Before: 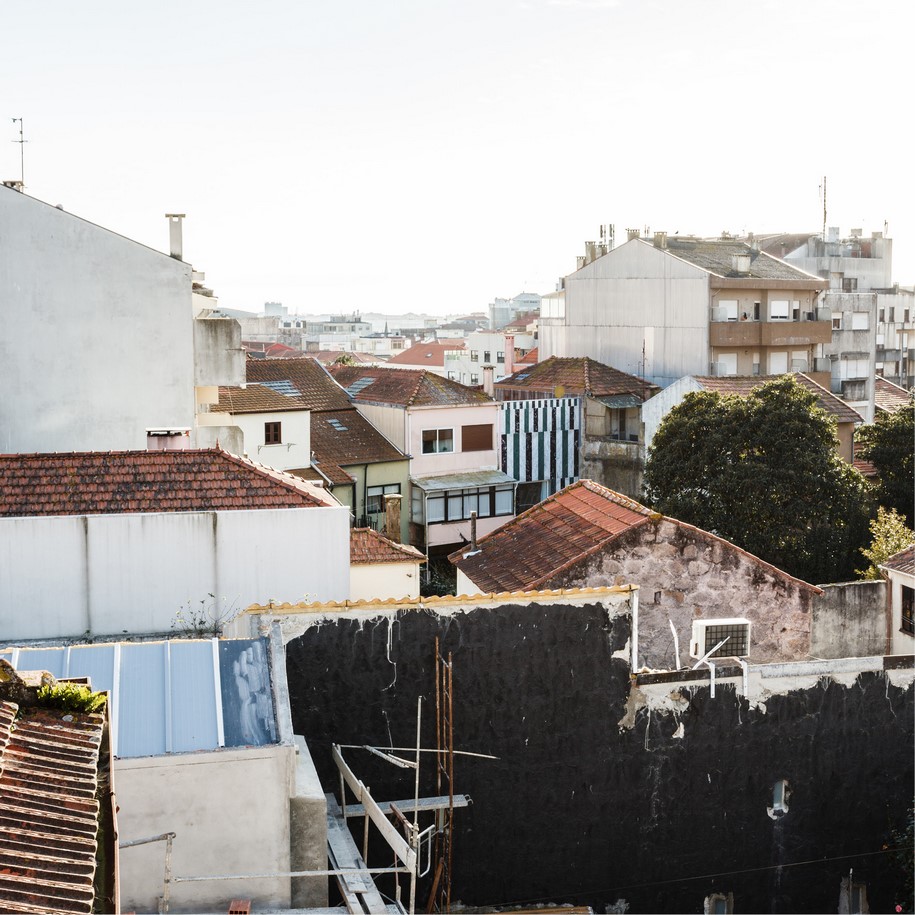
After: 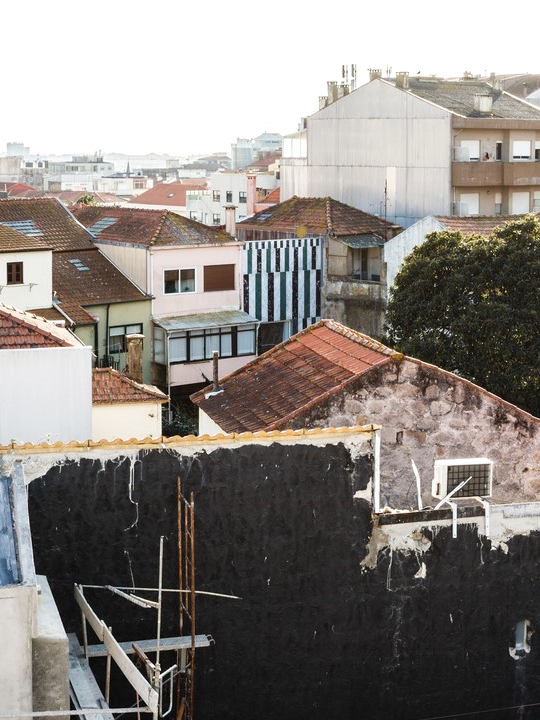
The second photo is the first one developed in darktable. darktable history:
exposure: exposure 0.128 EV, compensate highlight preservation false
crop and rotate: left 28.258%, top 17.565%, right 12.687%, bottom 3.655%
